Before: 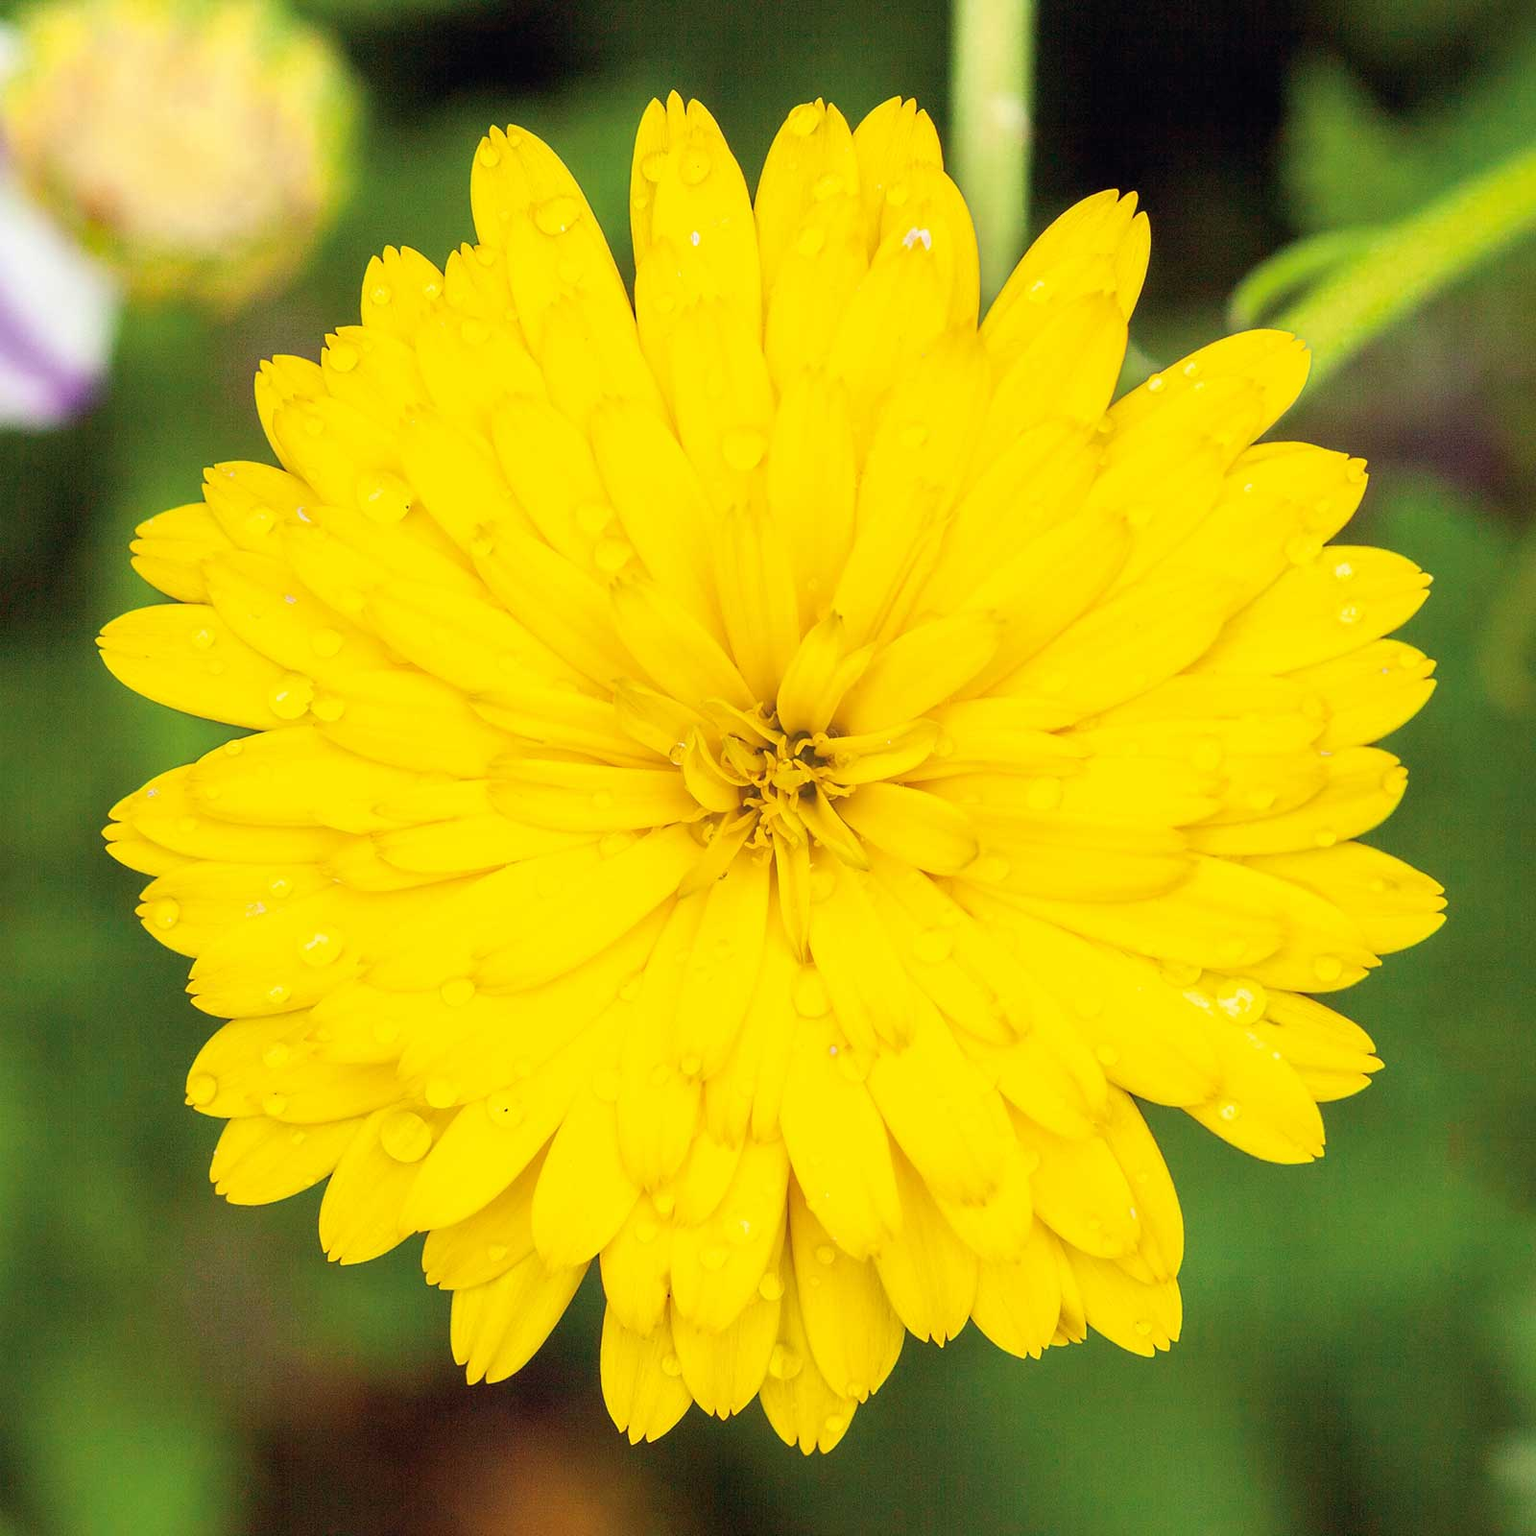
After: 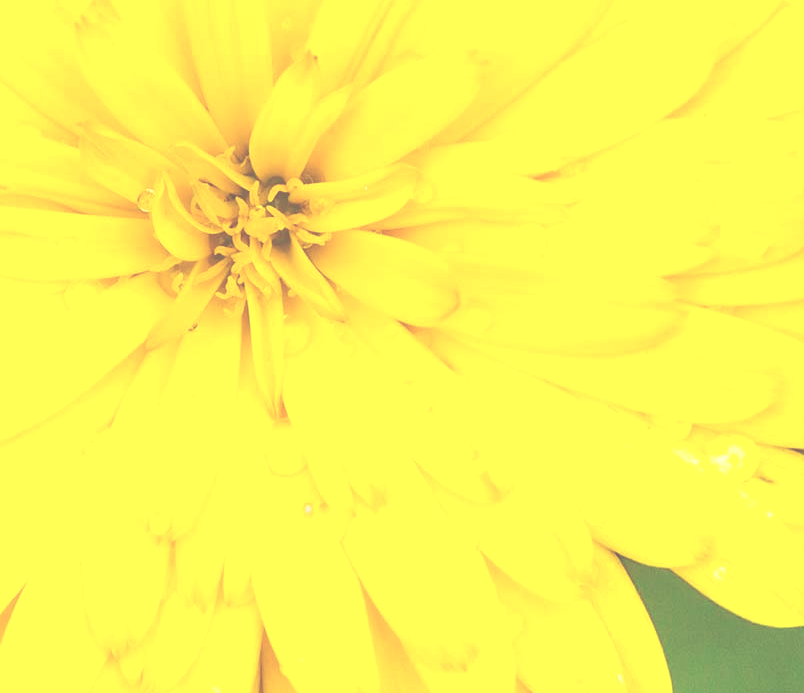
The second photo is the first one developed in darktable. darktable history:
exposure: black level correction -0.071, exposure 0.5 EV, compensate highlight preservation false
base curve: curves: ch0 [(0, 0) (0.989, 0.992)], preserve colors none
crop: left 35.03%, top 36.625%, right 14.663%, bottom 20.057%
